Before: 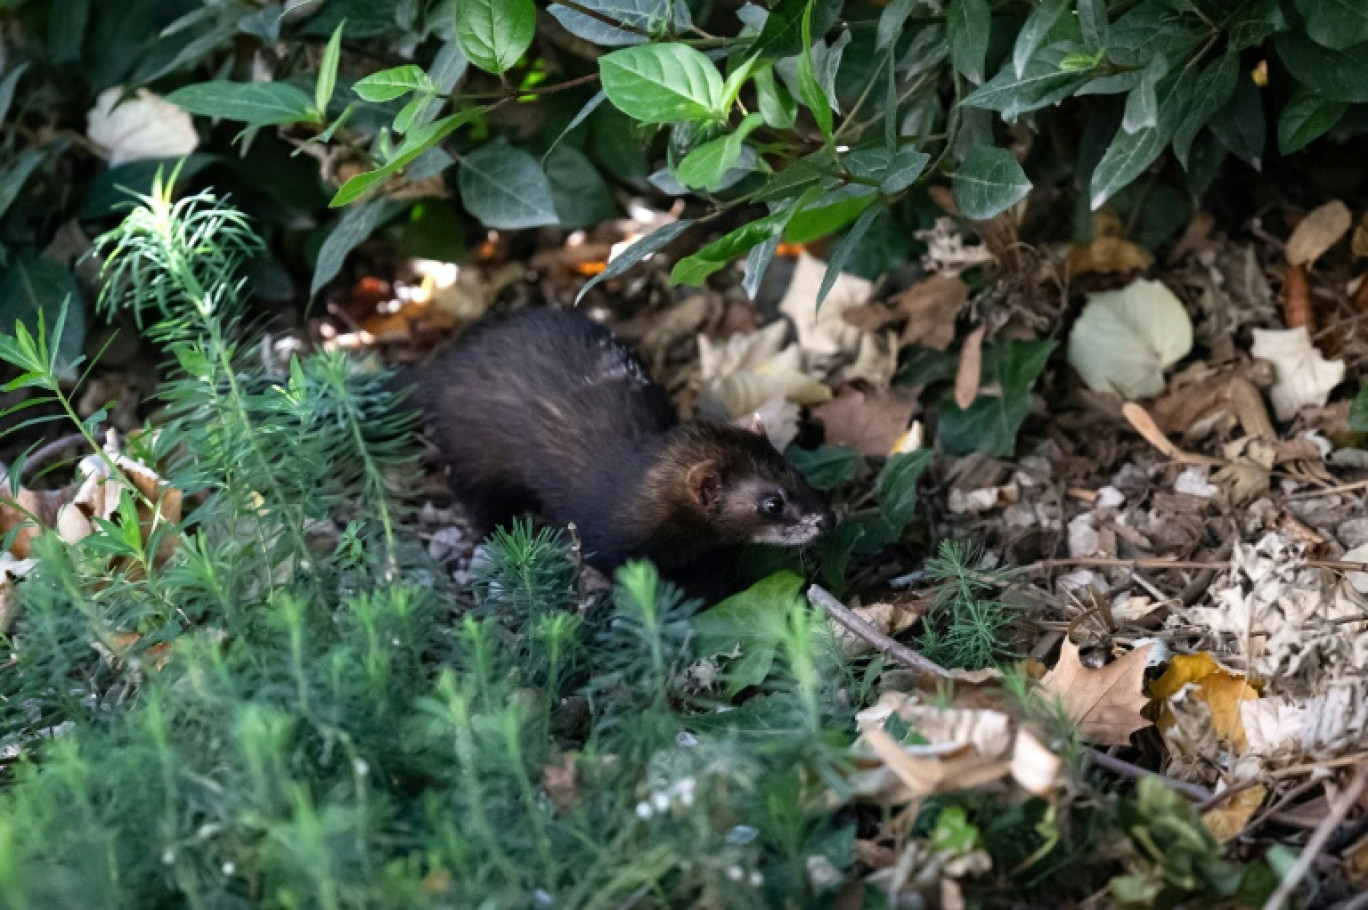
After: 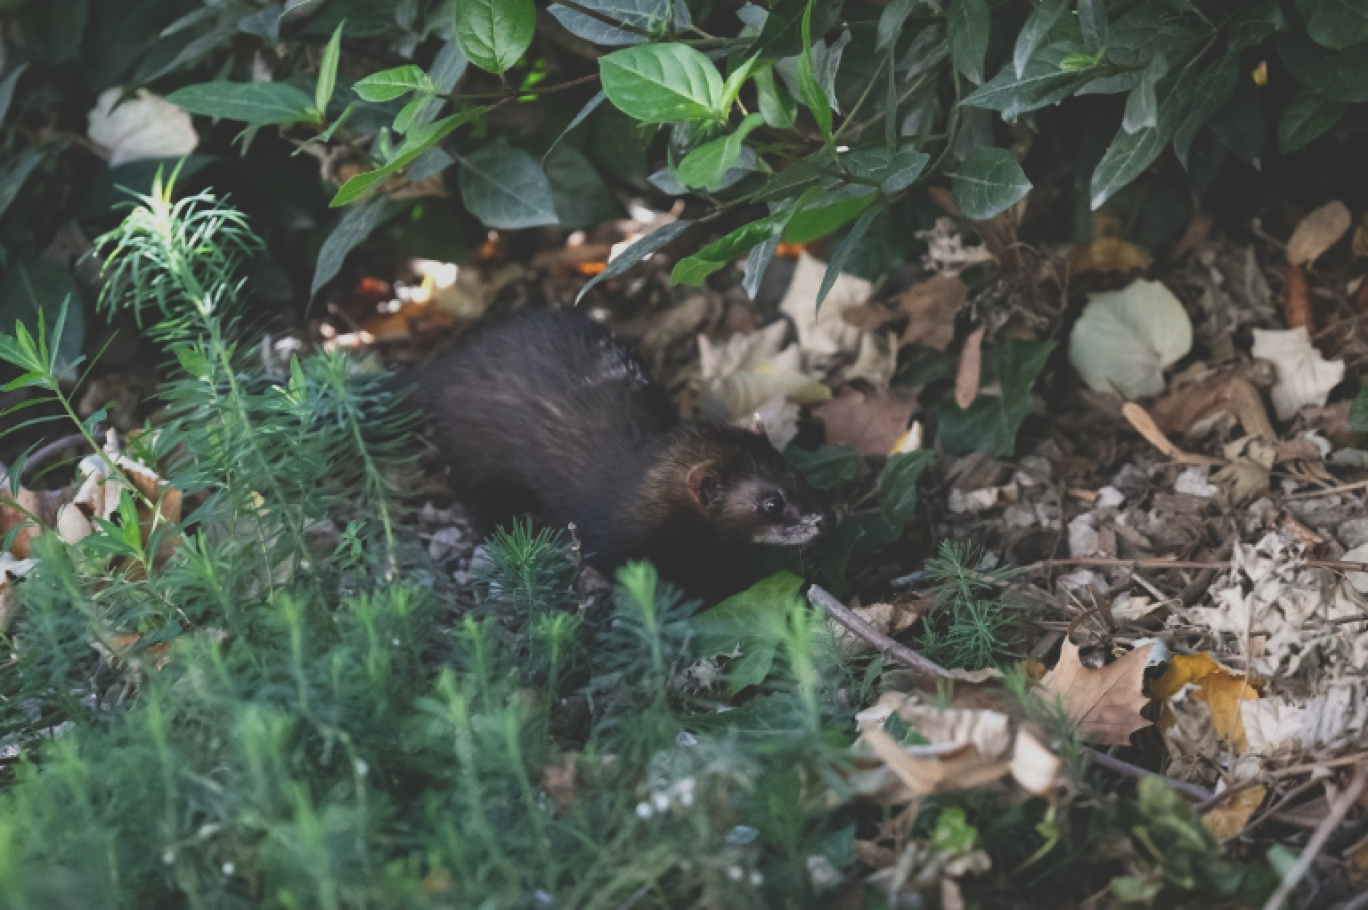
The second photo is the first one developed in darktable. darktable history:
exposure: black level correction -0.036, exposure -0.498 EV, compensate highlight preservation false
